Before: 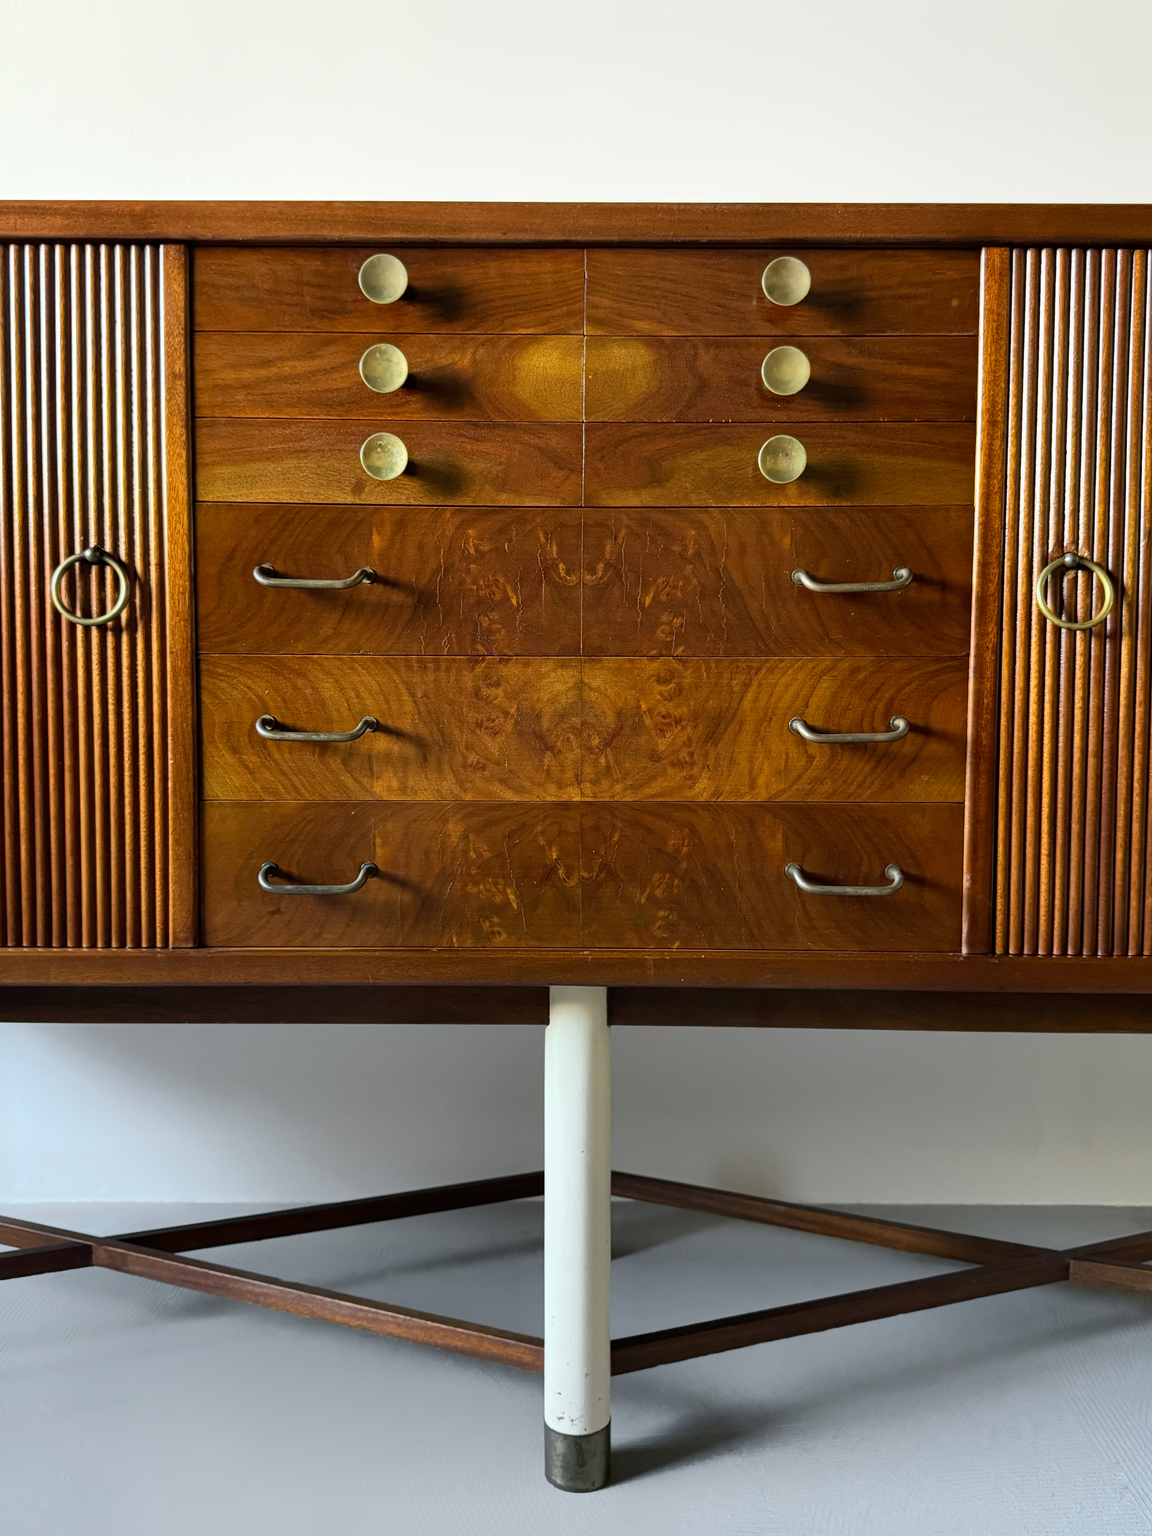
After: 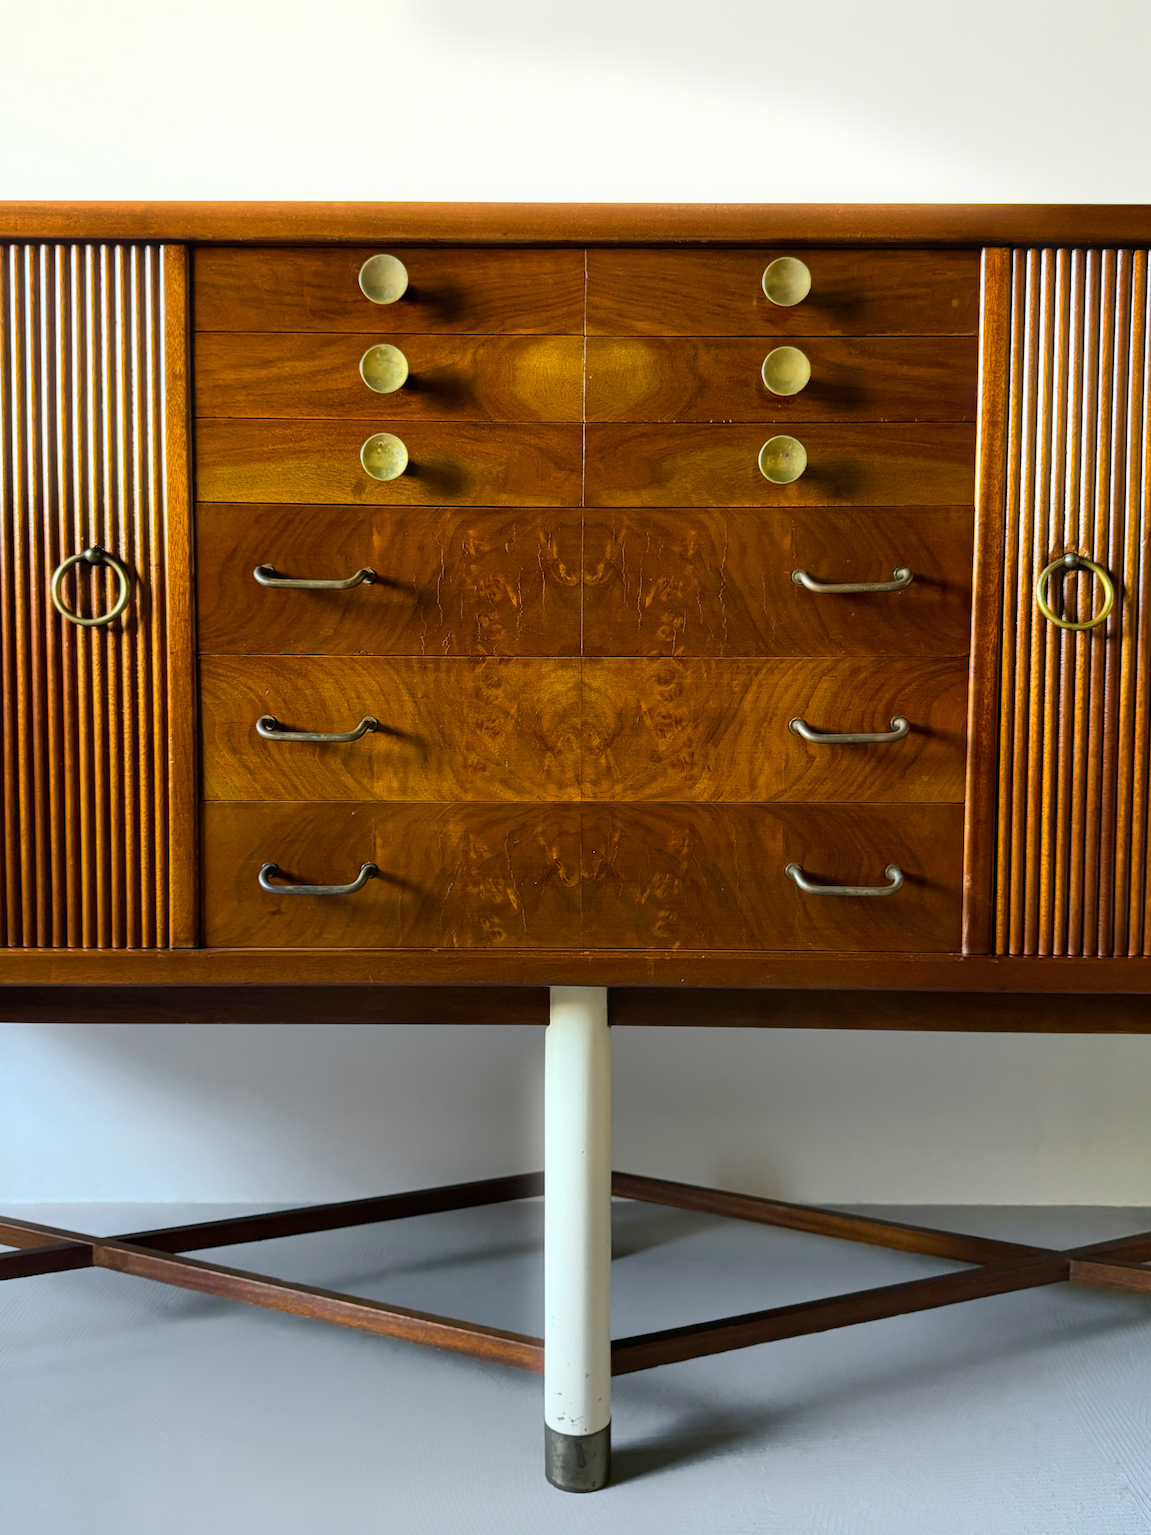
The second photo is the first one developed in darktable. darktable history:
bloom: size 13.65%, threshold 98.39%, strength 4.82%
color balance rgb: perceptual saturation grading › global saturation 20%, global vibrance 20%
